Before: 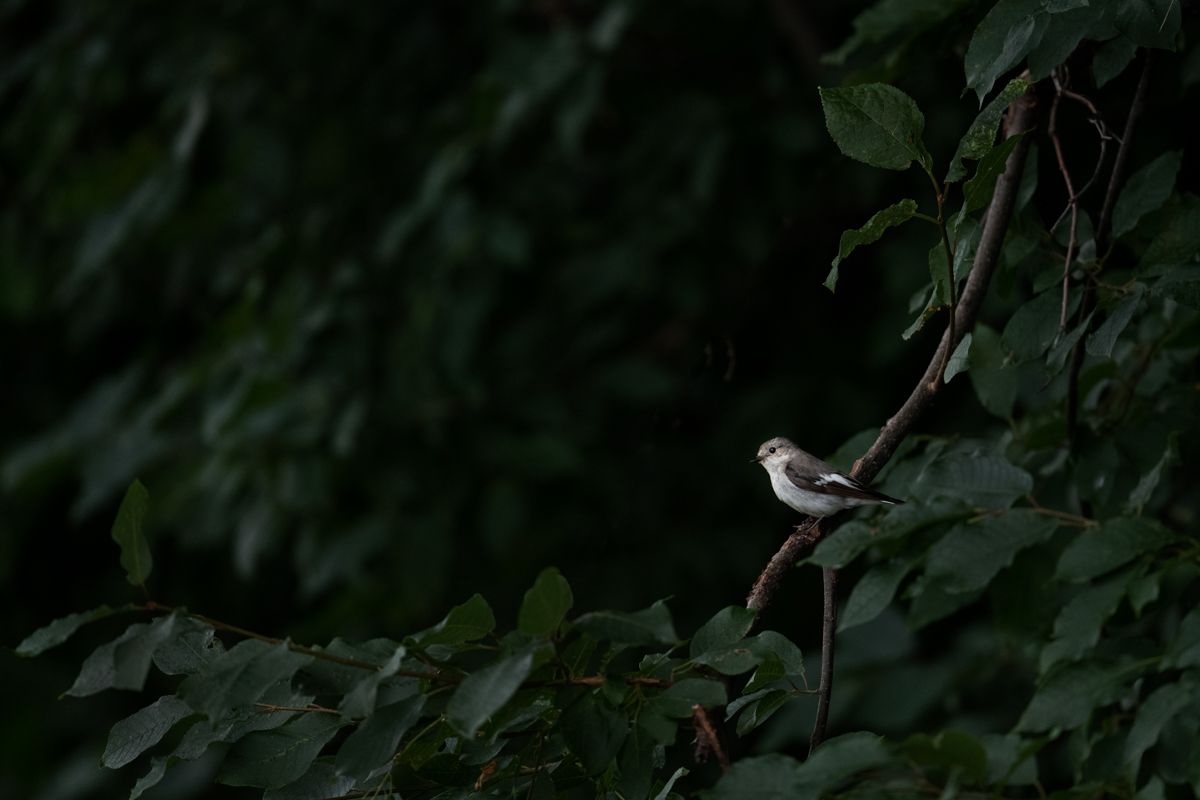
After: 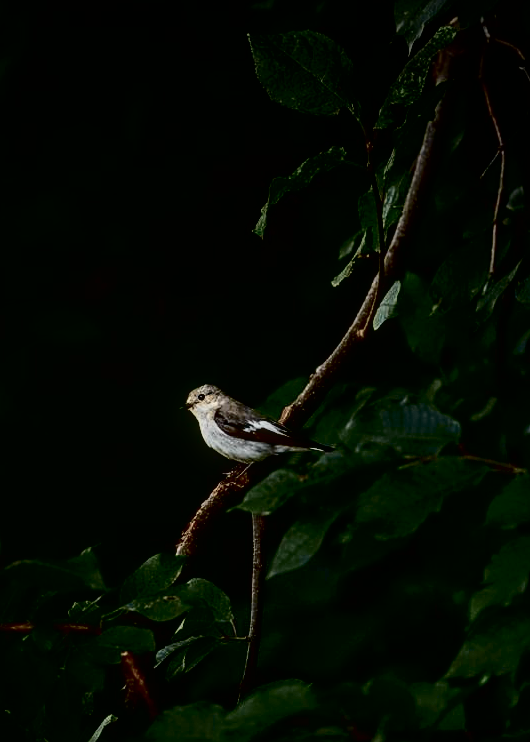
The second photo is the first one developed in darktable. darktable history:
exposure: black level correction 0.016, exposure -0.009 EV, compensate highlight preservation false
vignetting: fall-off start 97.52%, fall-off radius 100%, brightness -0.574, saturation 0, center (-0.027, 0.404), width/height ratio 1.368, unbound false
crop: left 47.628%, top 6.643%, right 7.874%
sharpen: on, module defaults
local contrast: detail 130%
tone curve: curves: ch0 [(0, 0.006) (0.184, 0.117) (0.405, 0.46) (0.456, 0.528) (0.634, 0.728) (0.877, 0.89) (0.984, 0.935)]; ch1 [(0, 0) (0.443, 0.43) (0.492, 0.489) (0.566, 0.579) (0.595, 0.625) (0.608, 0.667) (0.65, 0.729) (1, 1)]; ch2 [(0, 0) (0.33, 0.301) (0.421, 0.443) (0.447, 0.489) (0.492, 0.498) (0.537, 0.583) (0.586, 0.591) (0.663, 0.686) (1, 1)], color space Lab, independent channels, preserve colors none
